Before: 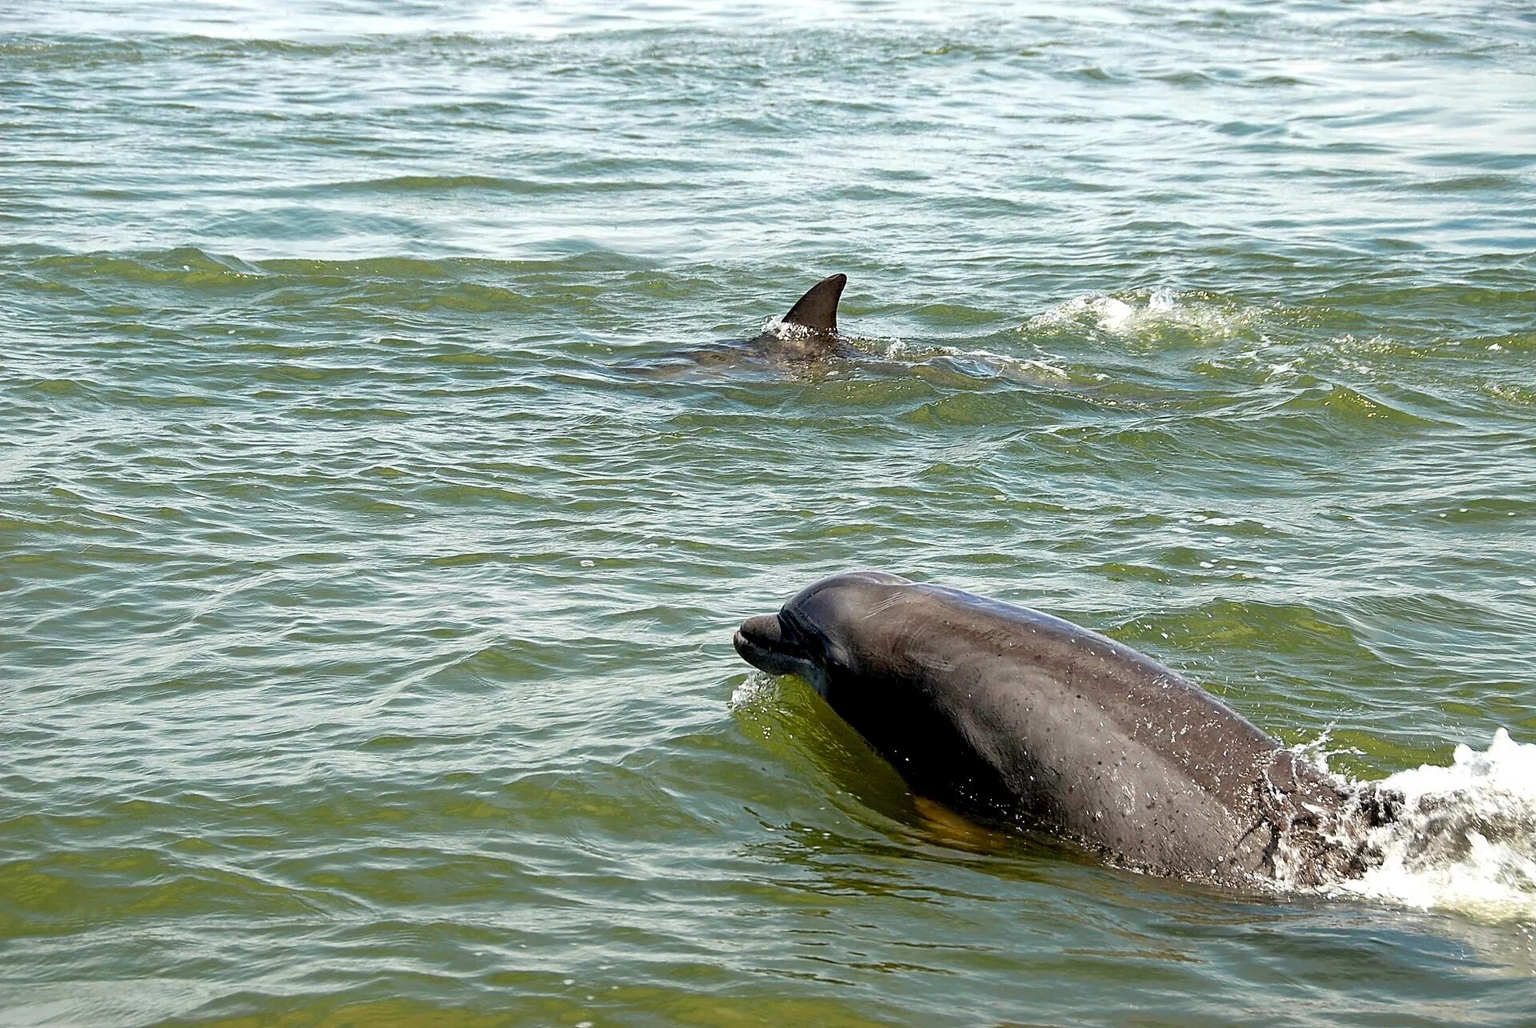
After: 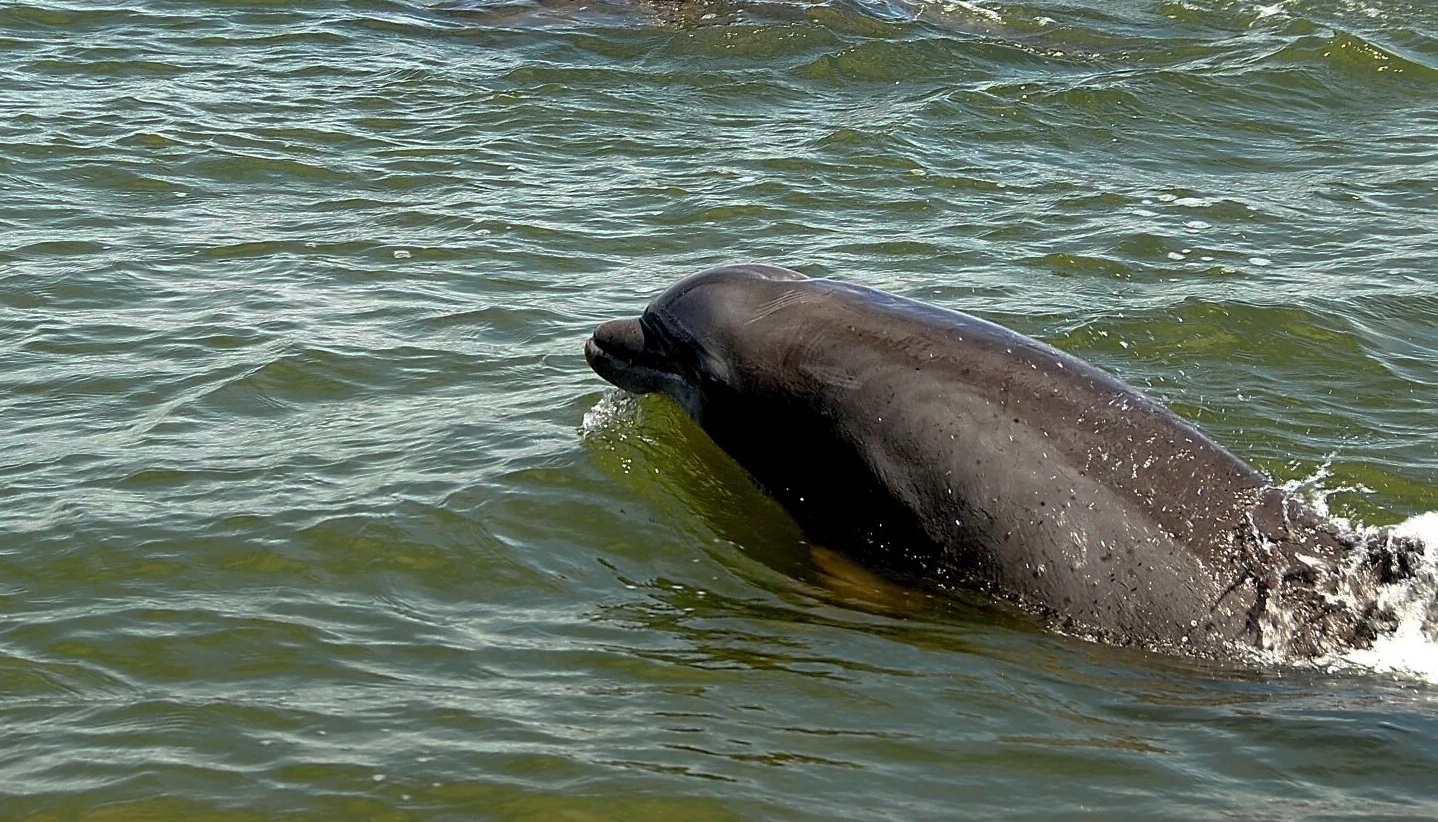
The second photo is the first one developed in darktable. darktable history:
crop and rotate: left 17.327%, top 35.085%, right 7.748%, bottom 0.894%
levels: mode automatic
base curve: curves: ch0 [(0, 0) (0.595, 0.418) (1, 1)], preserve colors none
